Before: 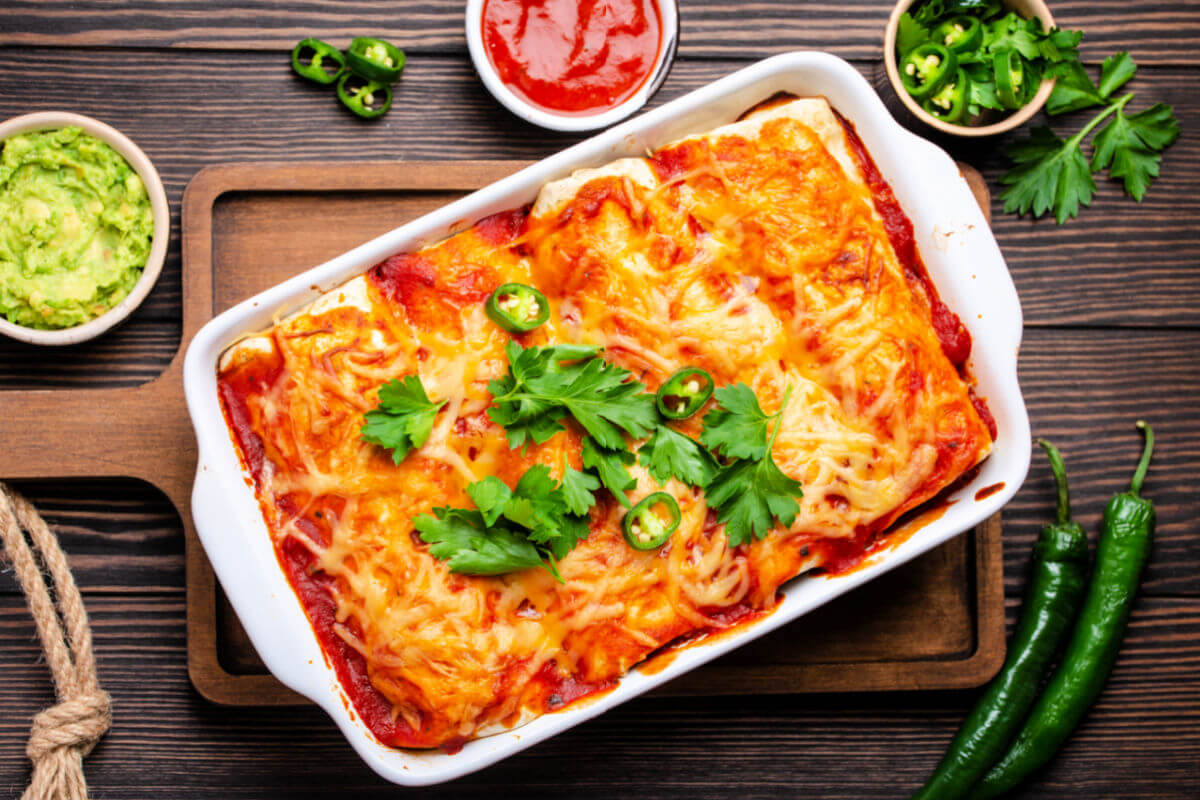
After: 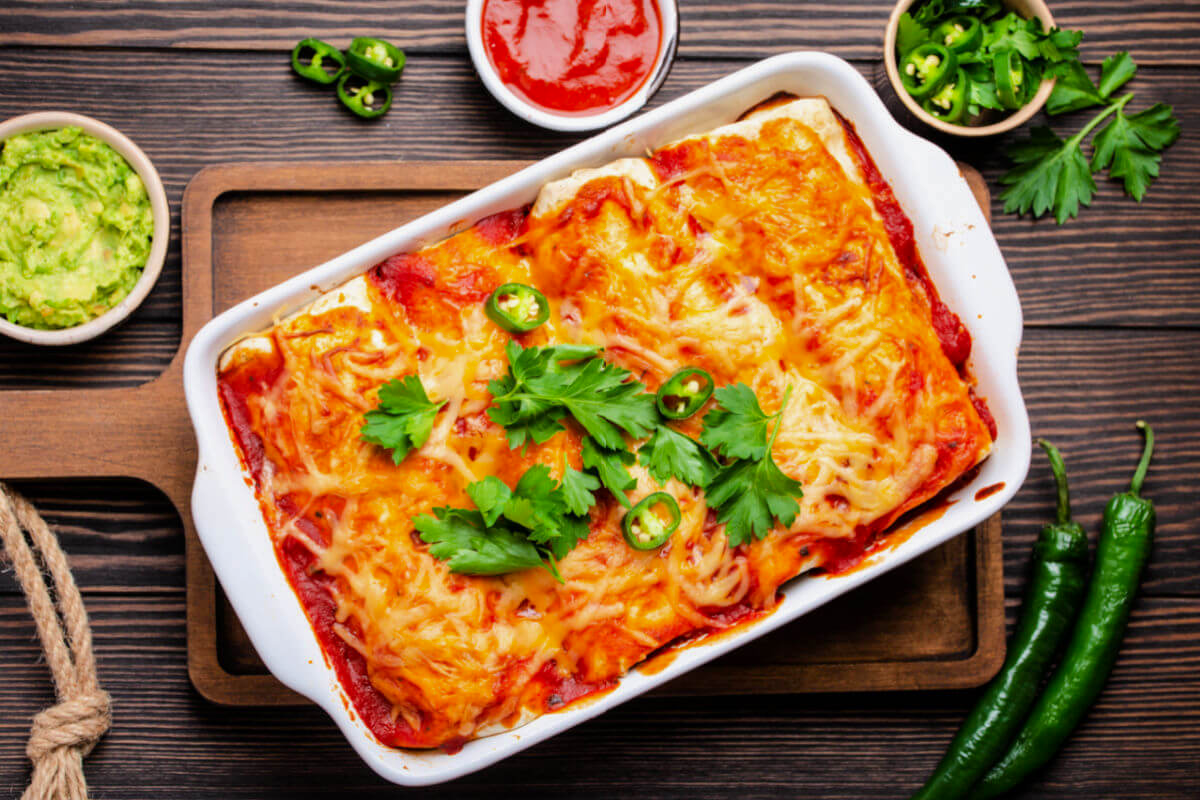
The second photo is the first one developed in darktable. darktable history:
shadows and highlights: shadows -19.96, white point adjustment -1.96, highlights -34.84
